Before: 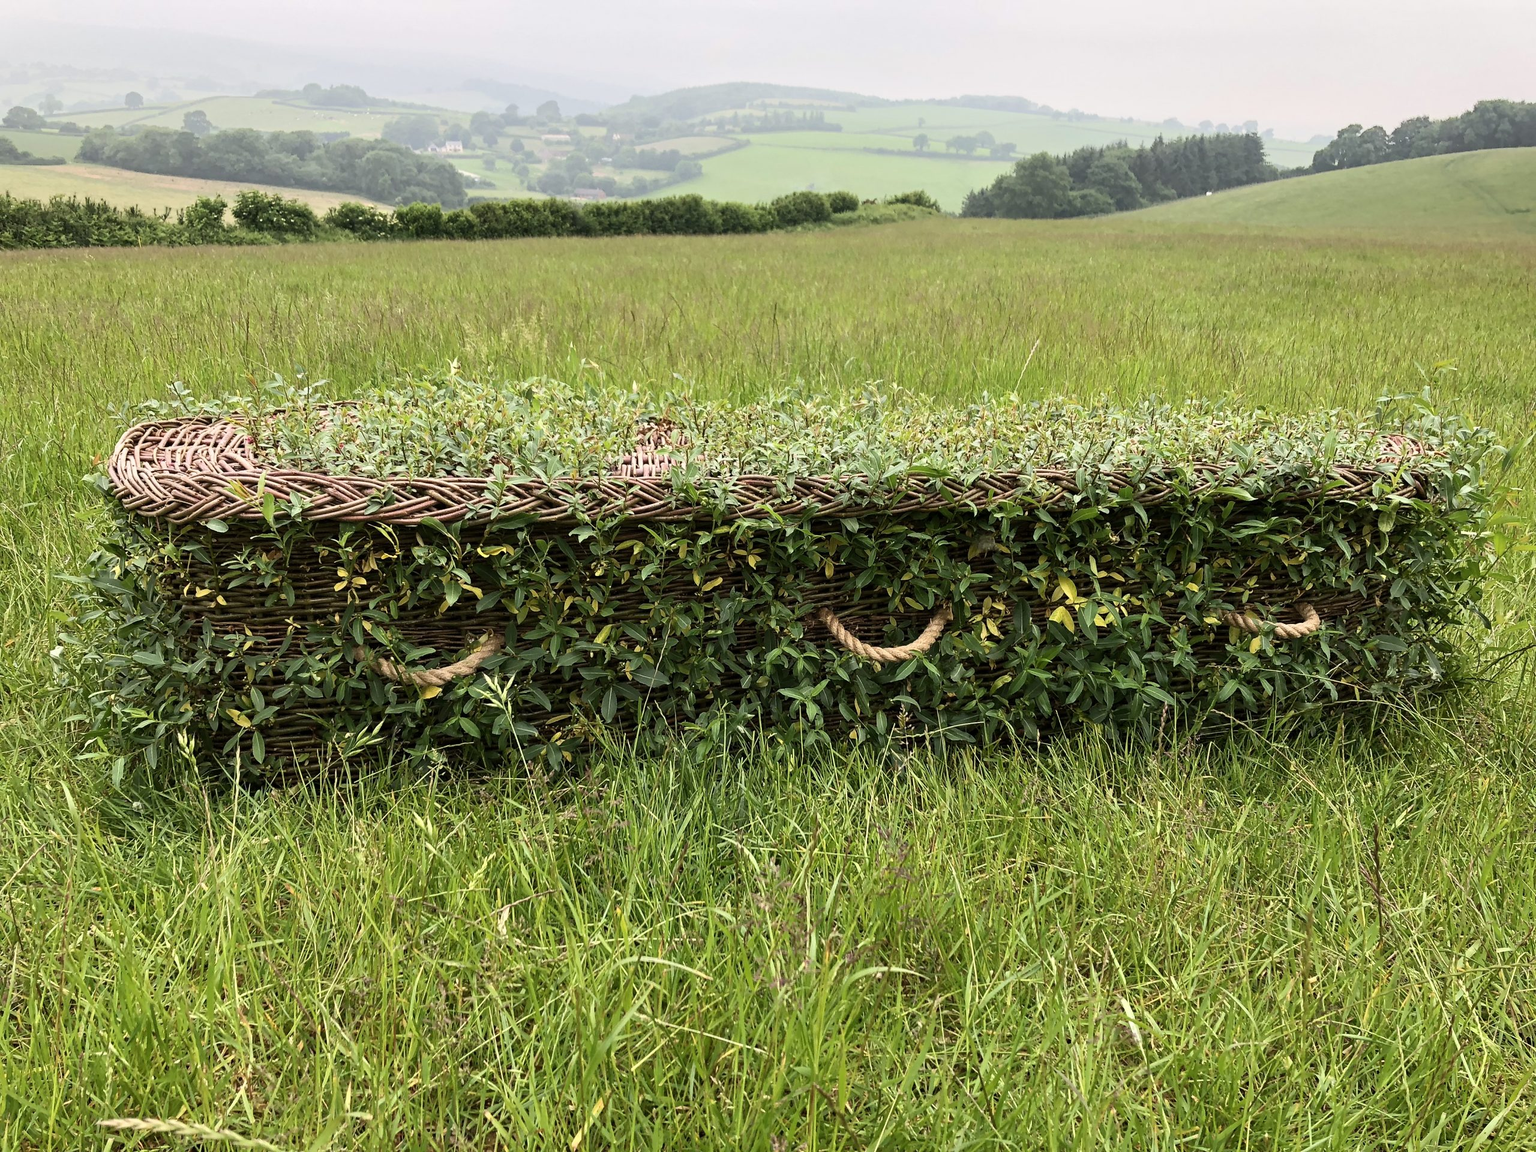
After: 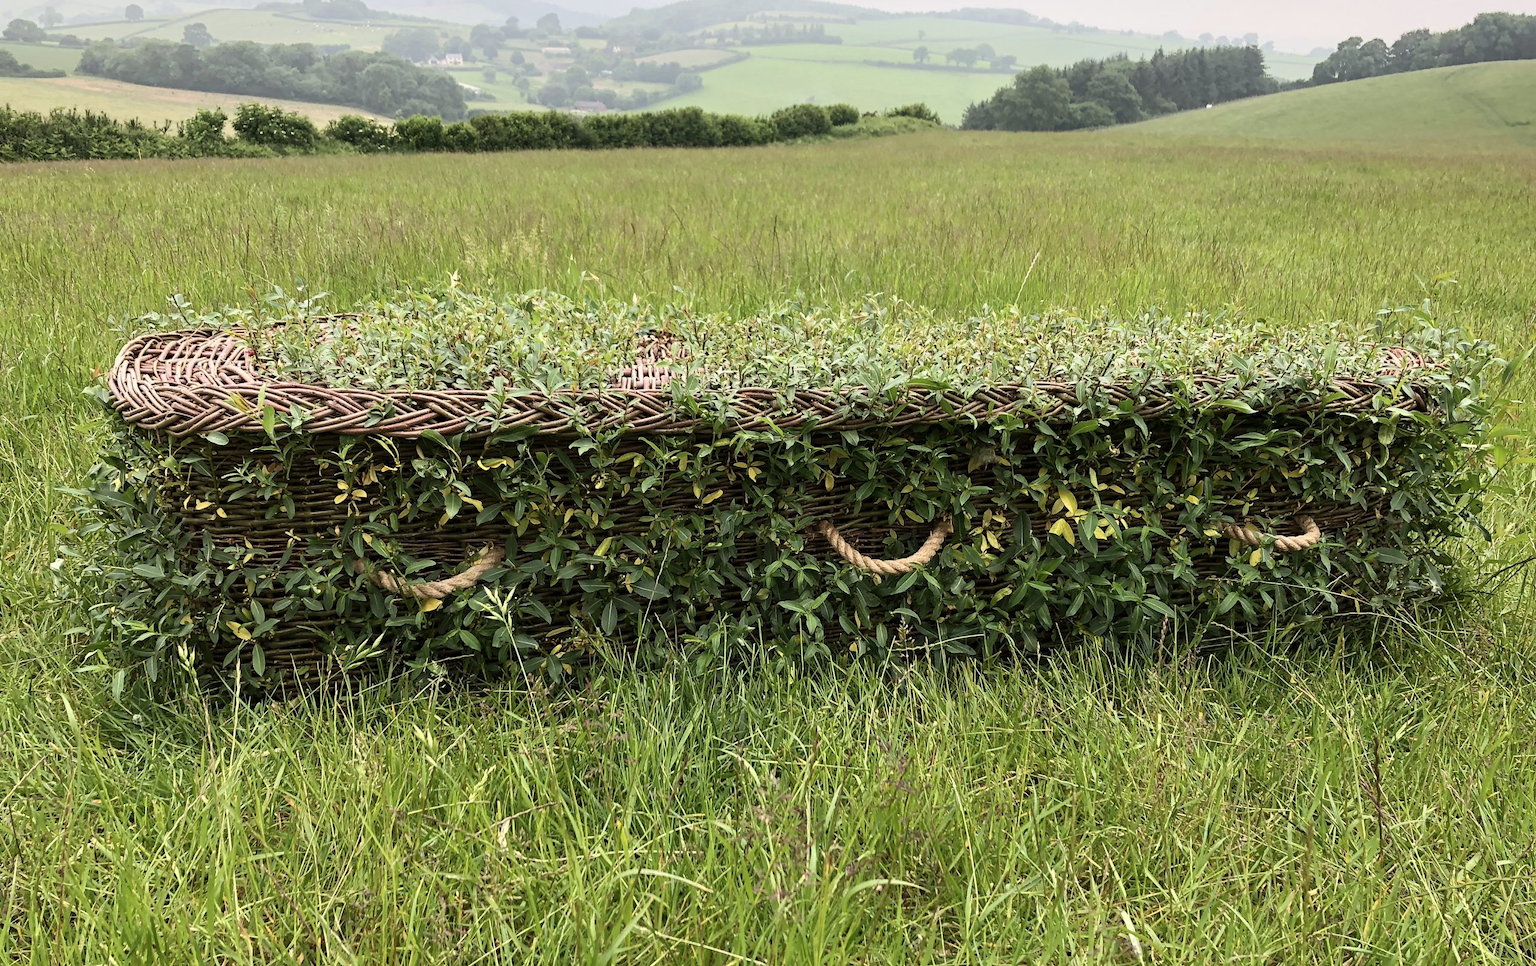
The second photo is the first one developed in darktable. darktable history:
contrast brightness saturation: saturation -0.05
crop: top 7.625%, bottom 8.027%
